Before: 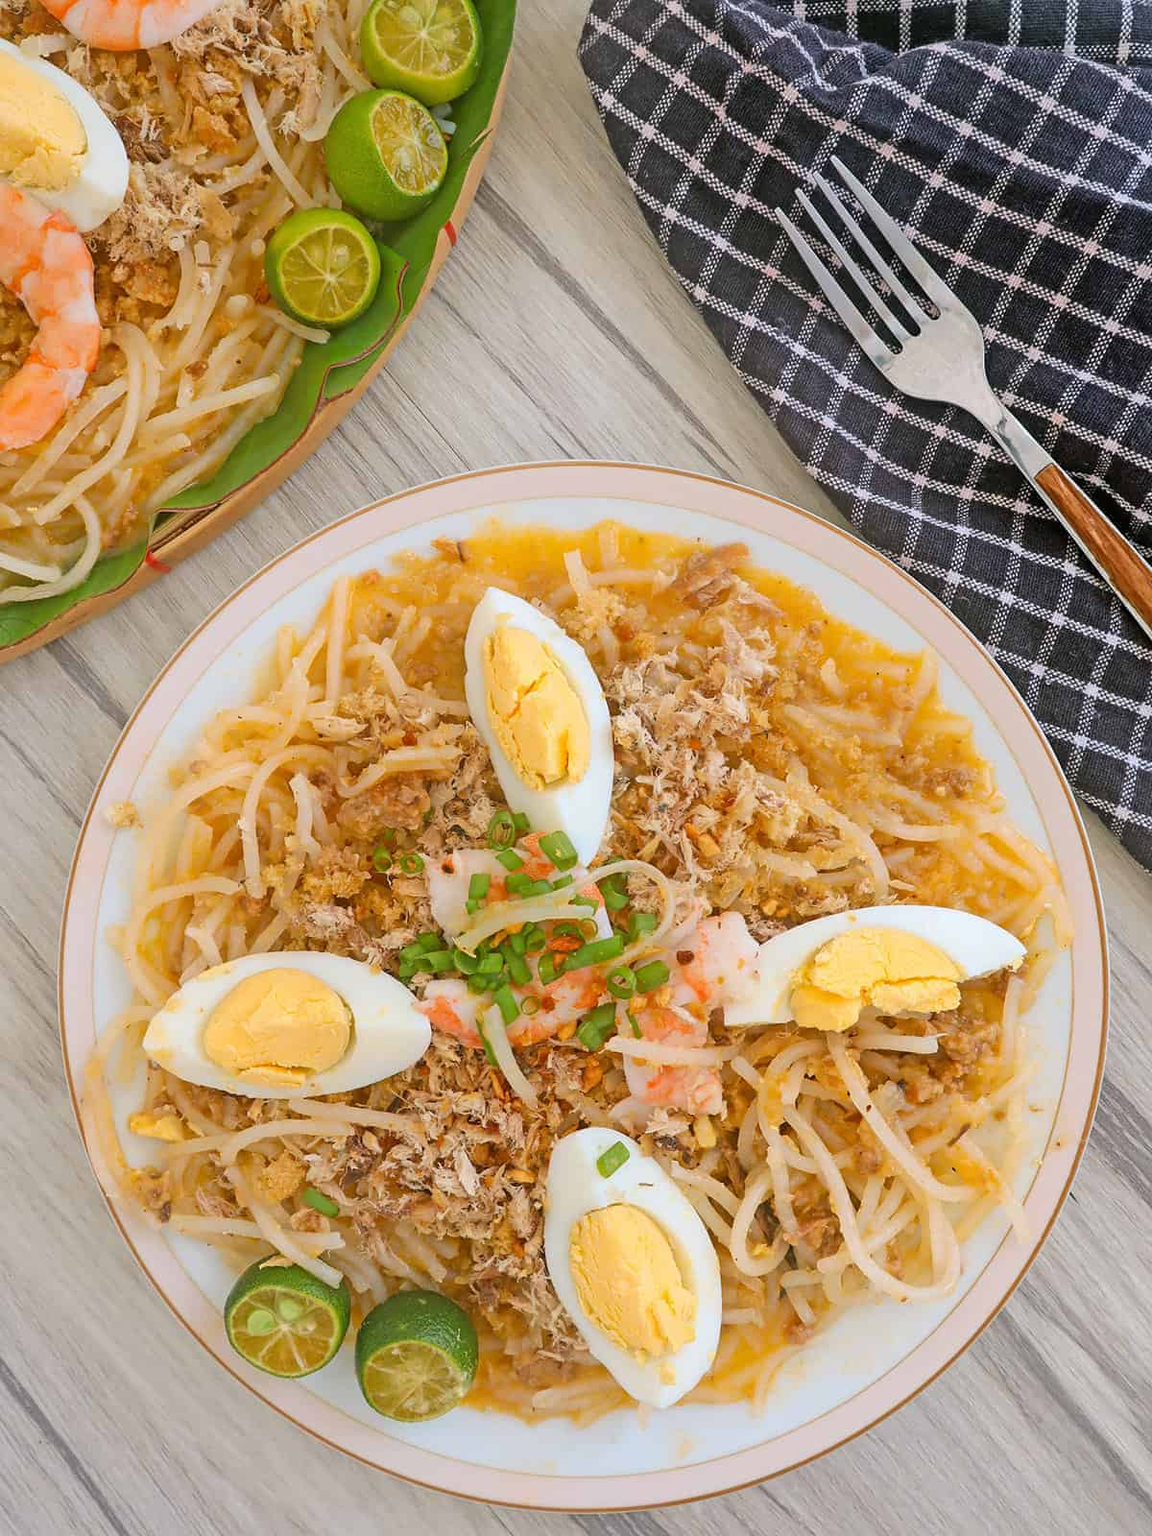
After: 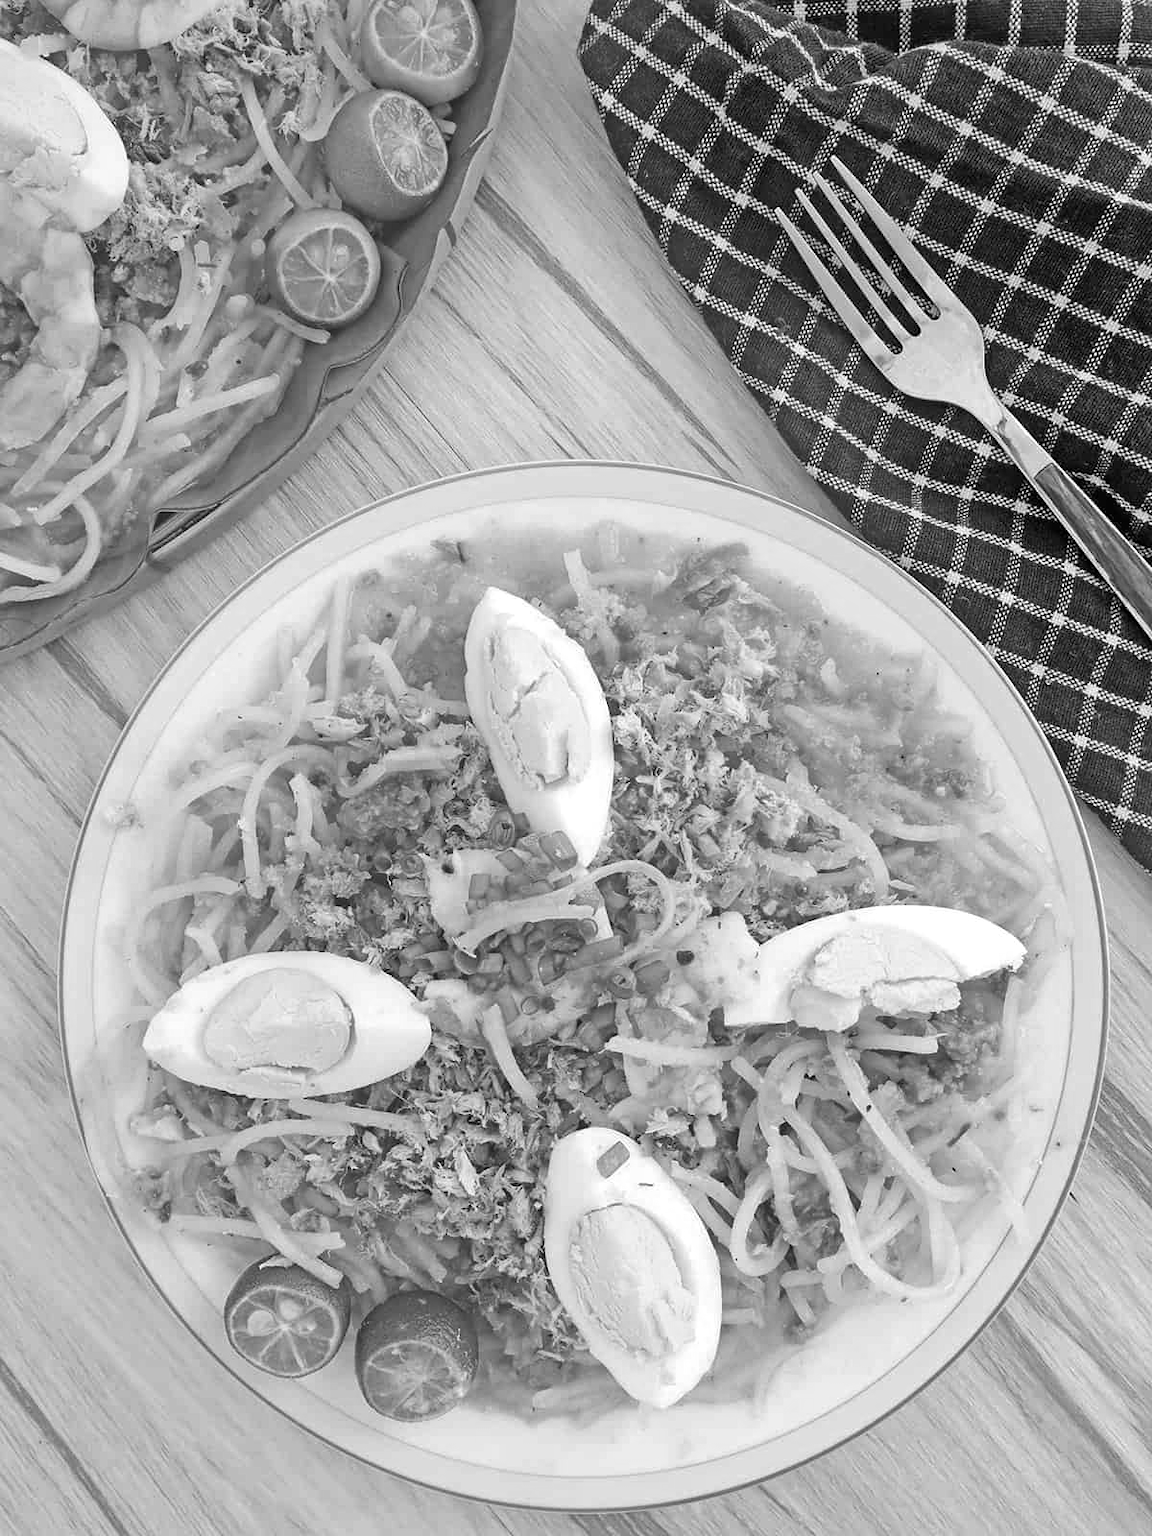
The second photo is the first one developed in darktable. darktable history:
local contrast: mode bilateral grid, contrast 100, coarseness 100, detail 108%, midtone range 0.2
monochrome: a 2.21, b -1.33, size 2.2
color balance: mode lift, gamma, gain (sRGB), lift [0.997, 0.979, 1.021, 1.011], gamma [1, 1.084, 0.916, 0.998], gain [1, 0.87, 1.13, 1.101], contrast 4.55%, contrast fulcrum 38.24%, output saturation 104.09%
